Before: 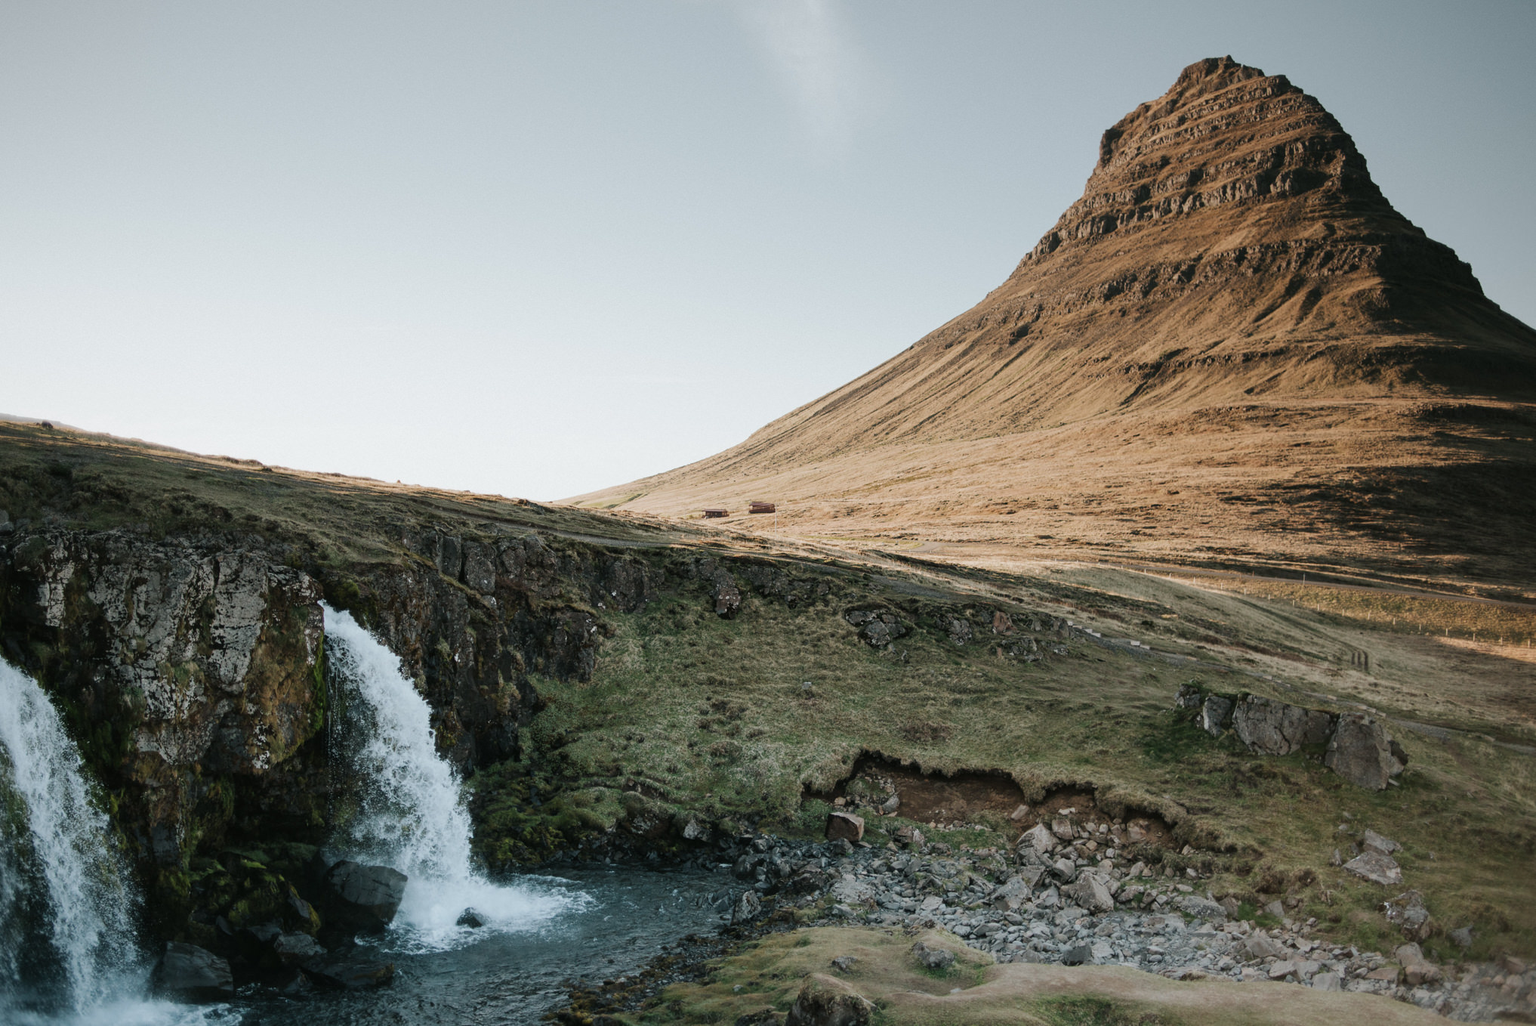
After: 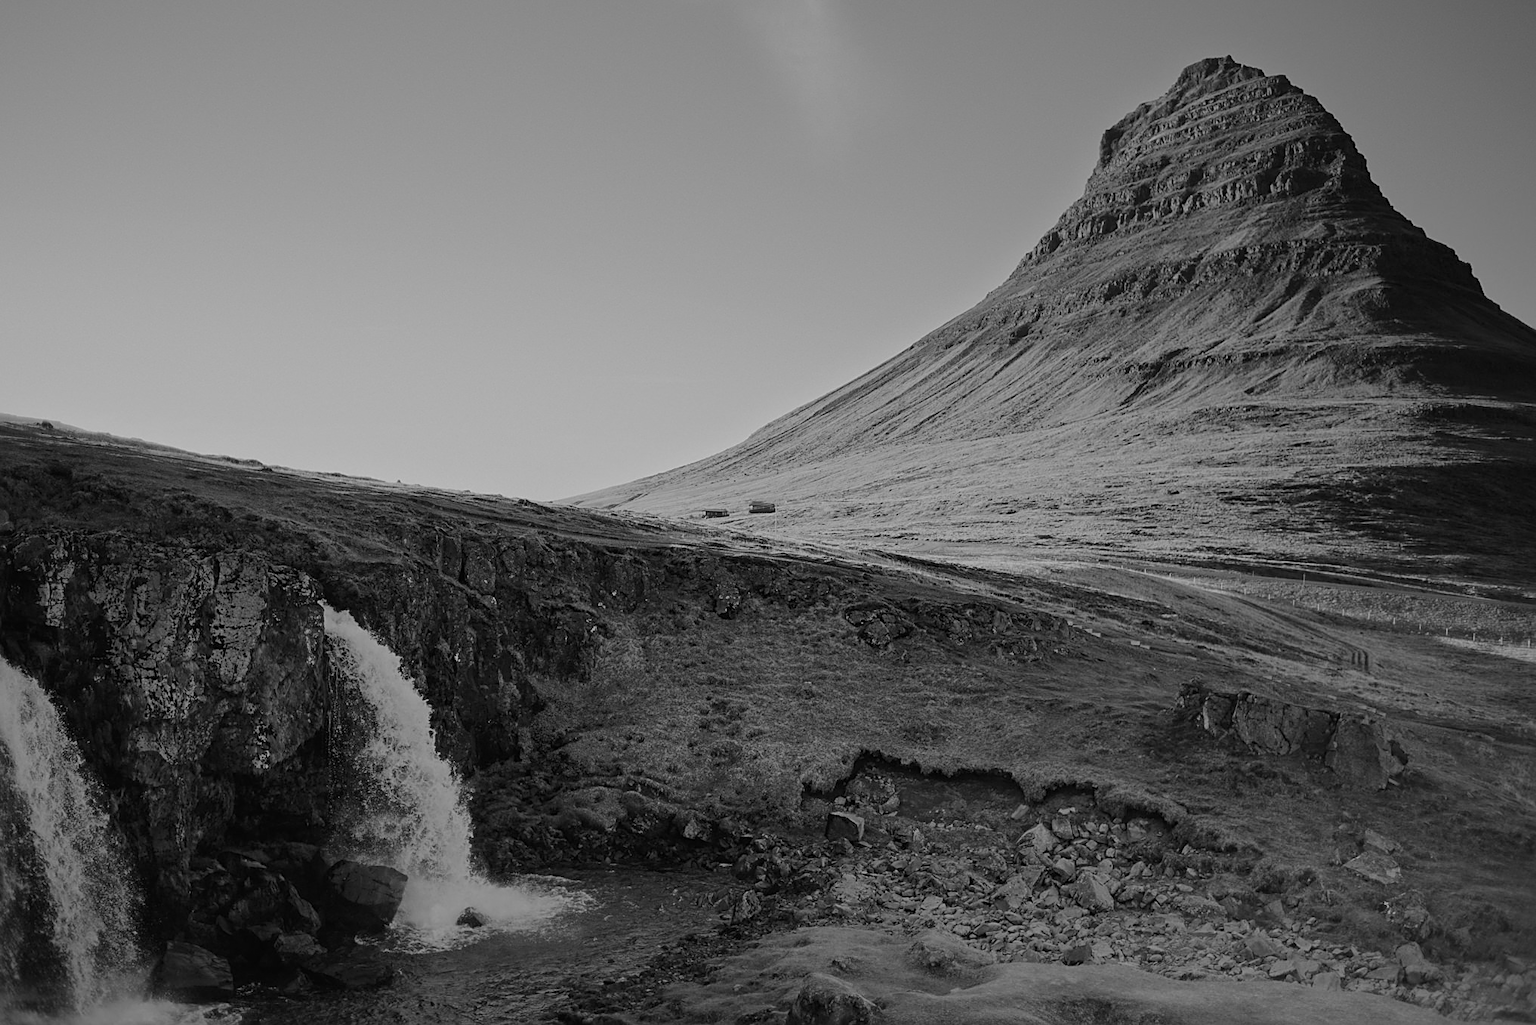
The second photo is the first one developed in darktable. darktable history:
monochrome: a 79.32, b 81.83, size 1.1
sharpen: on, module defaults
